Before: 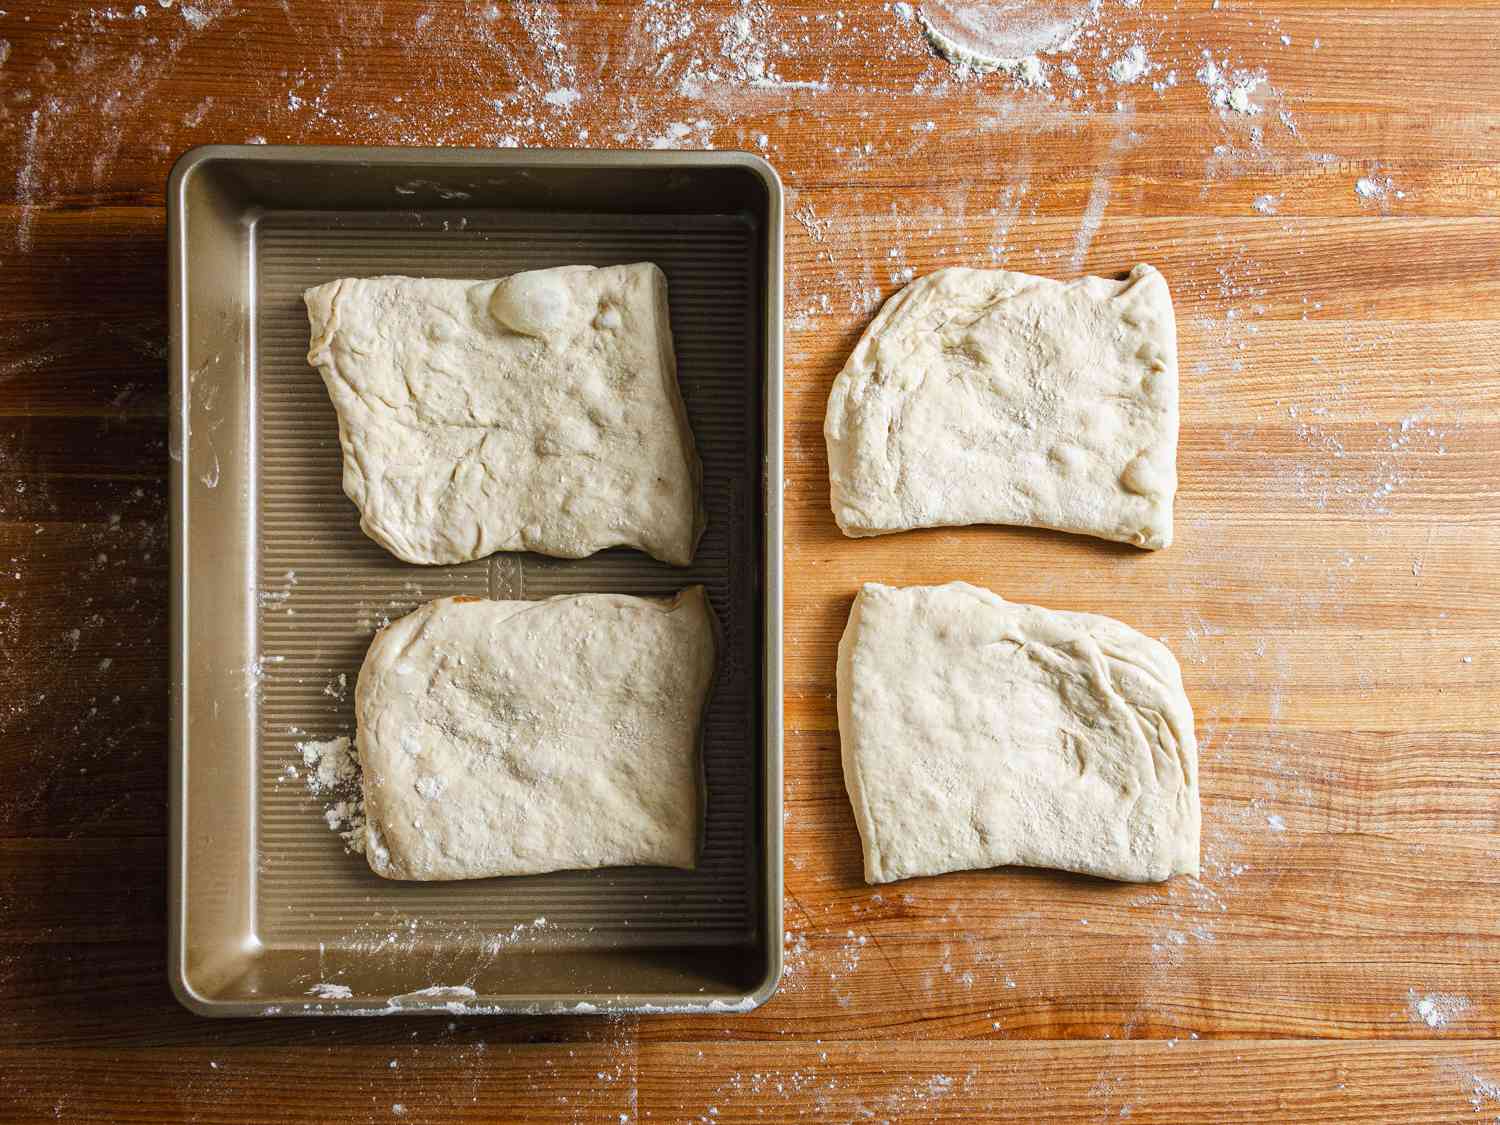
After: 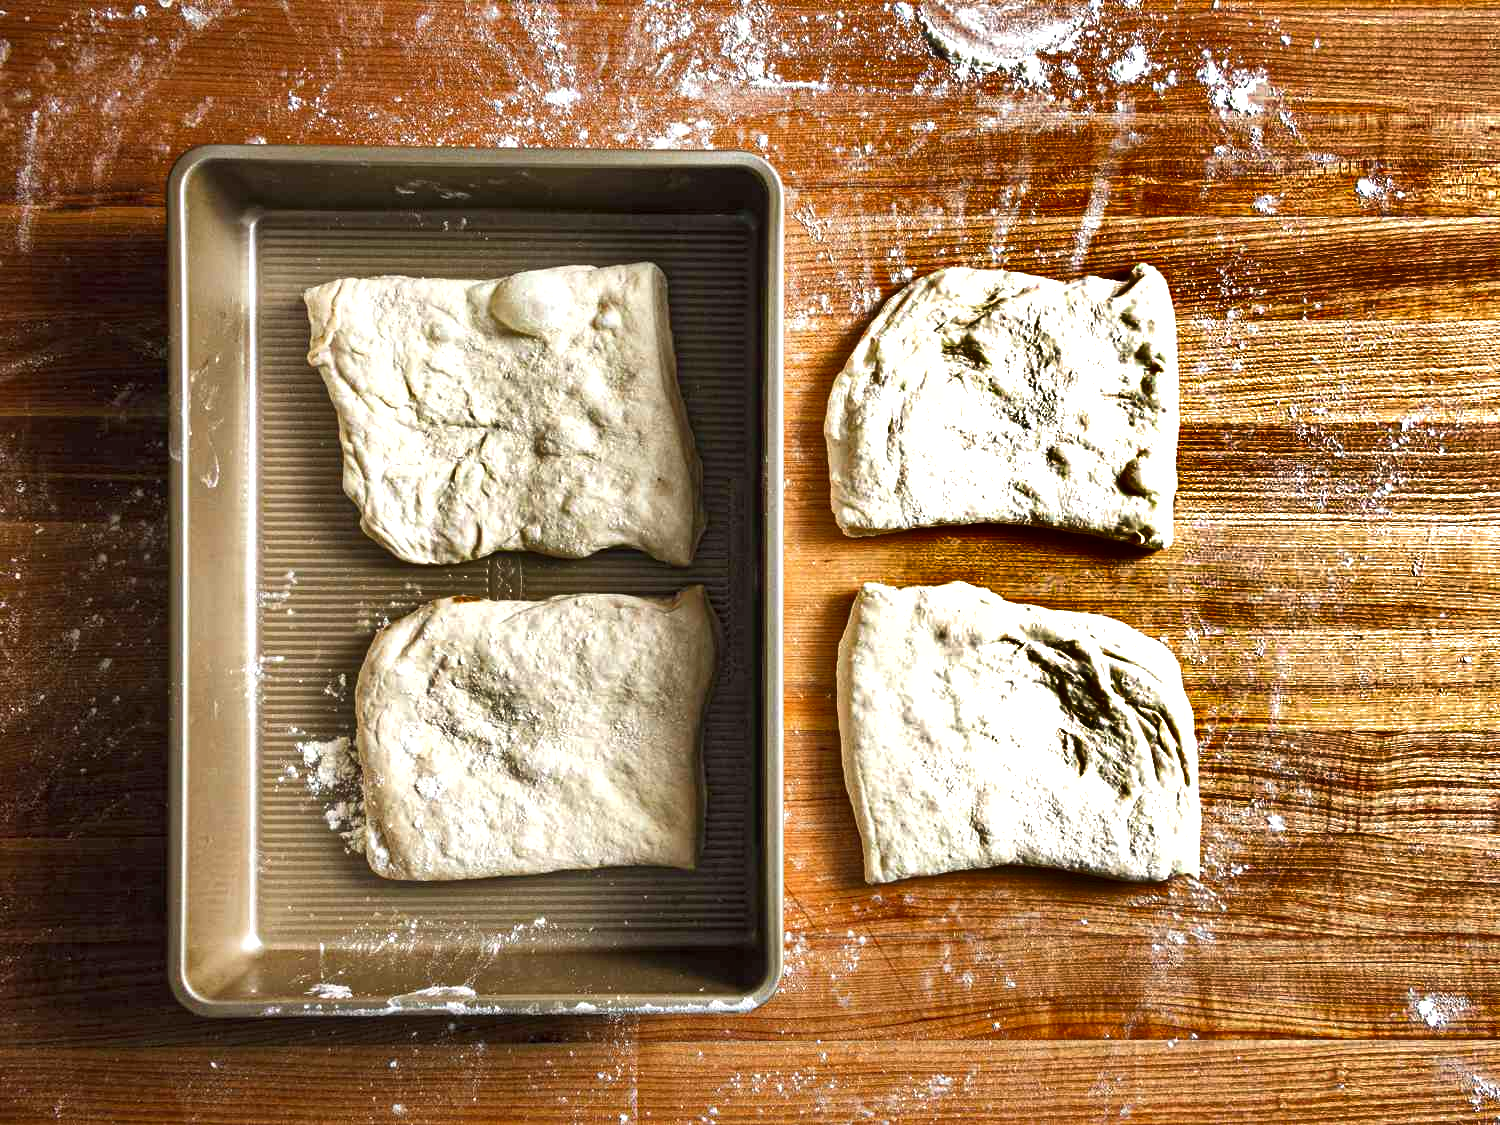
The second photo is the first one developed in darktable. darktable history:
local contrast: highlights 104%, shadows 100%, detail 119%, midtone range 0.2
exposure: exposure 0.552 EV, compensate highlight preservation false
shadows and highlights: shadows 21.04, highlights -82.67, soften with gaussian
